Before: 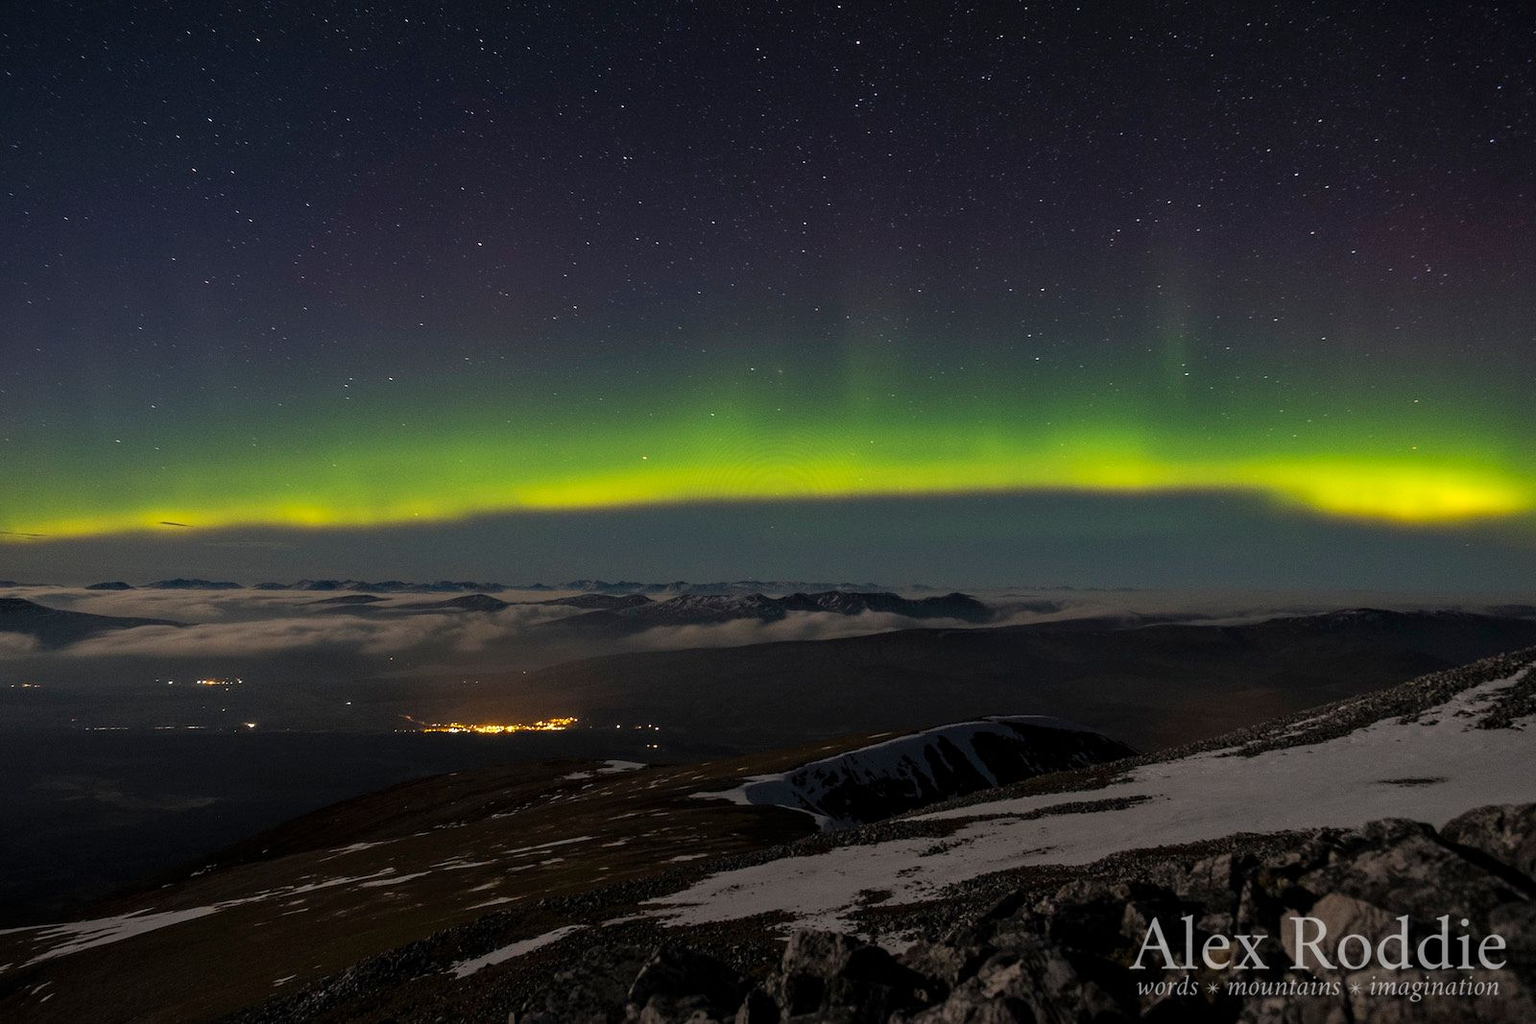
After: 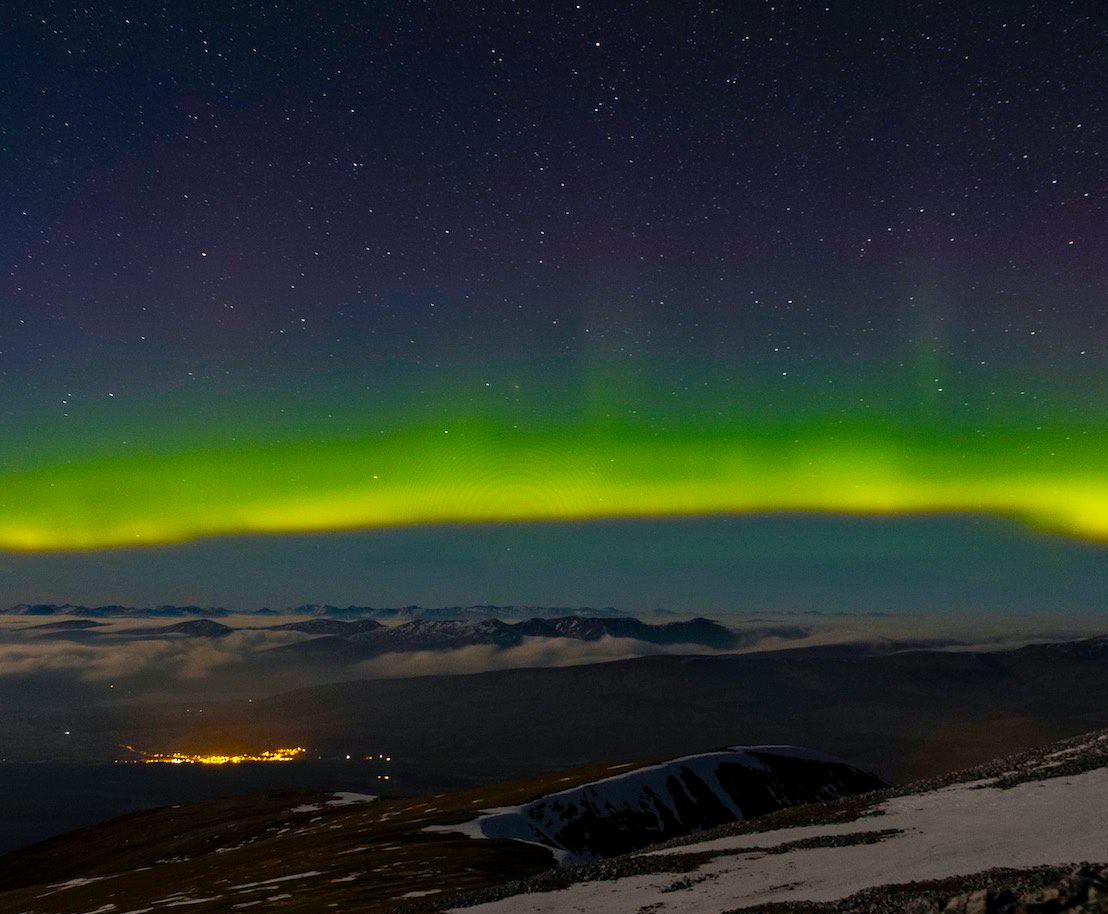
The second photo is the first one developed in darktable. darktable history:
color balance rgb: shadows lift › chroma 1.049%, shadows lift › hue 216.9°, linear chroma grading › global chroma 9.886%, perceptual saturation grading › global saturation 36.181%, perceptual saturation grading › shadows 35.083%
crop: left 18.511%, right 12.238%, bottom 14.303%
